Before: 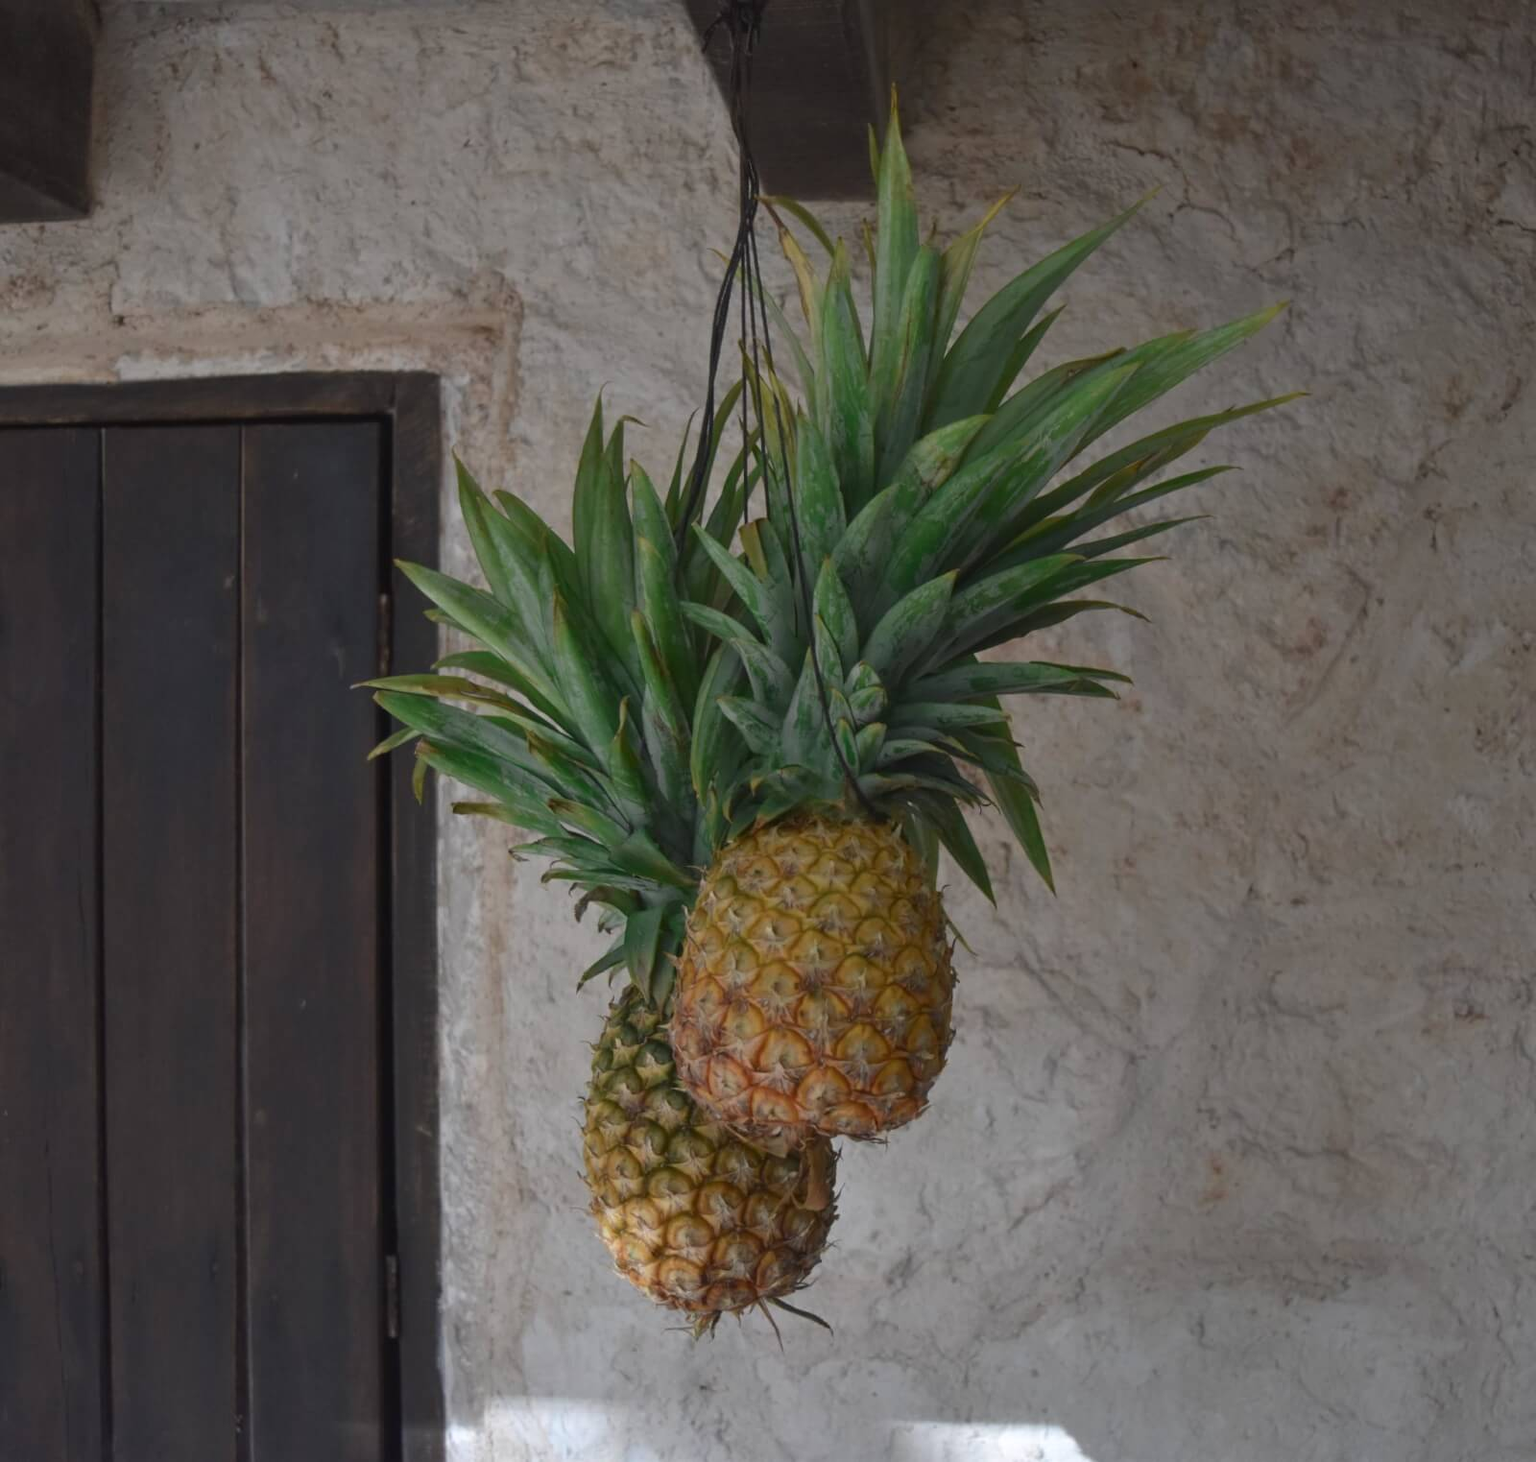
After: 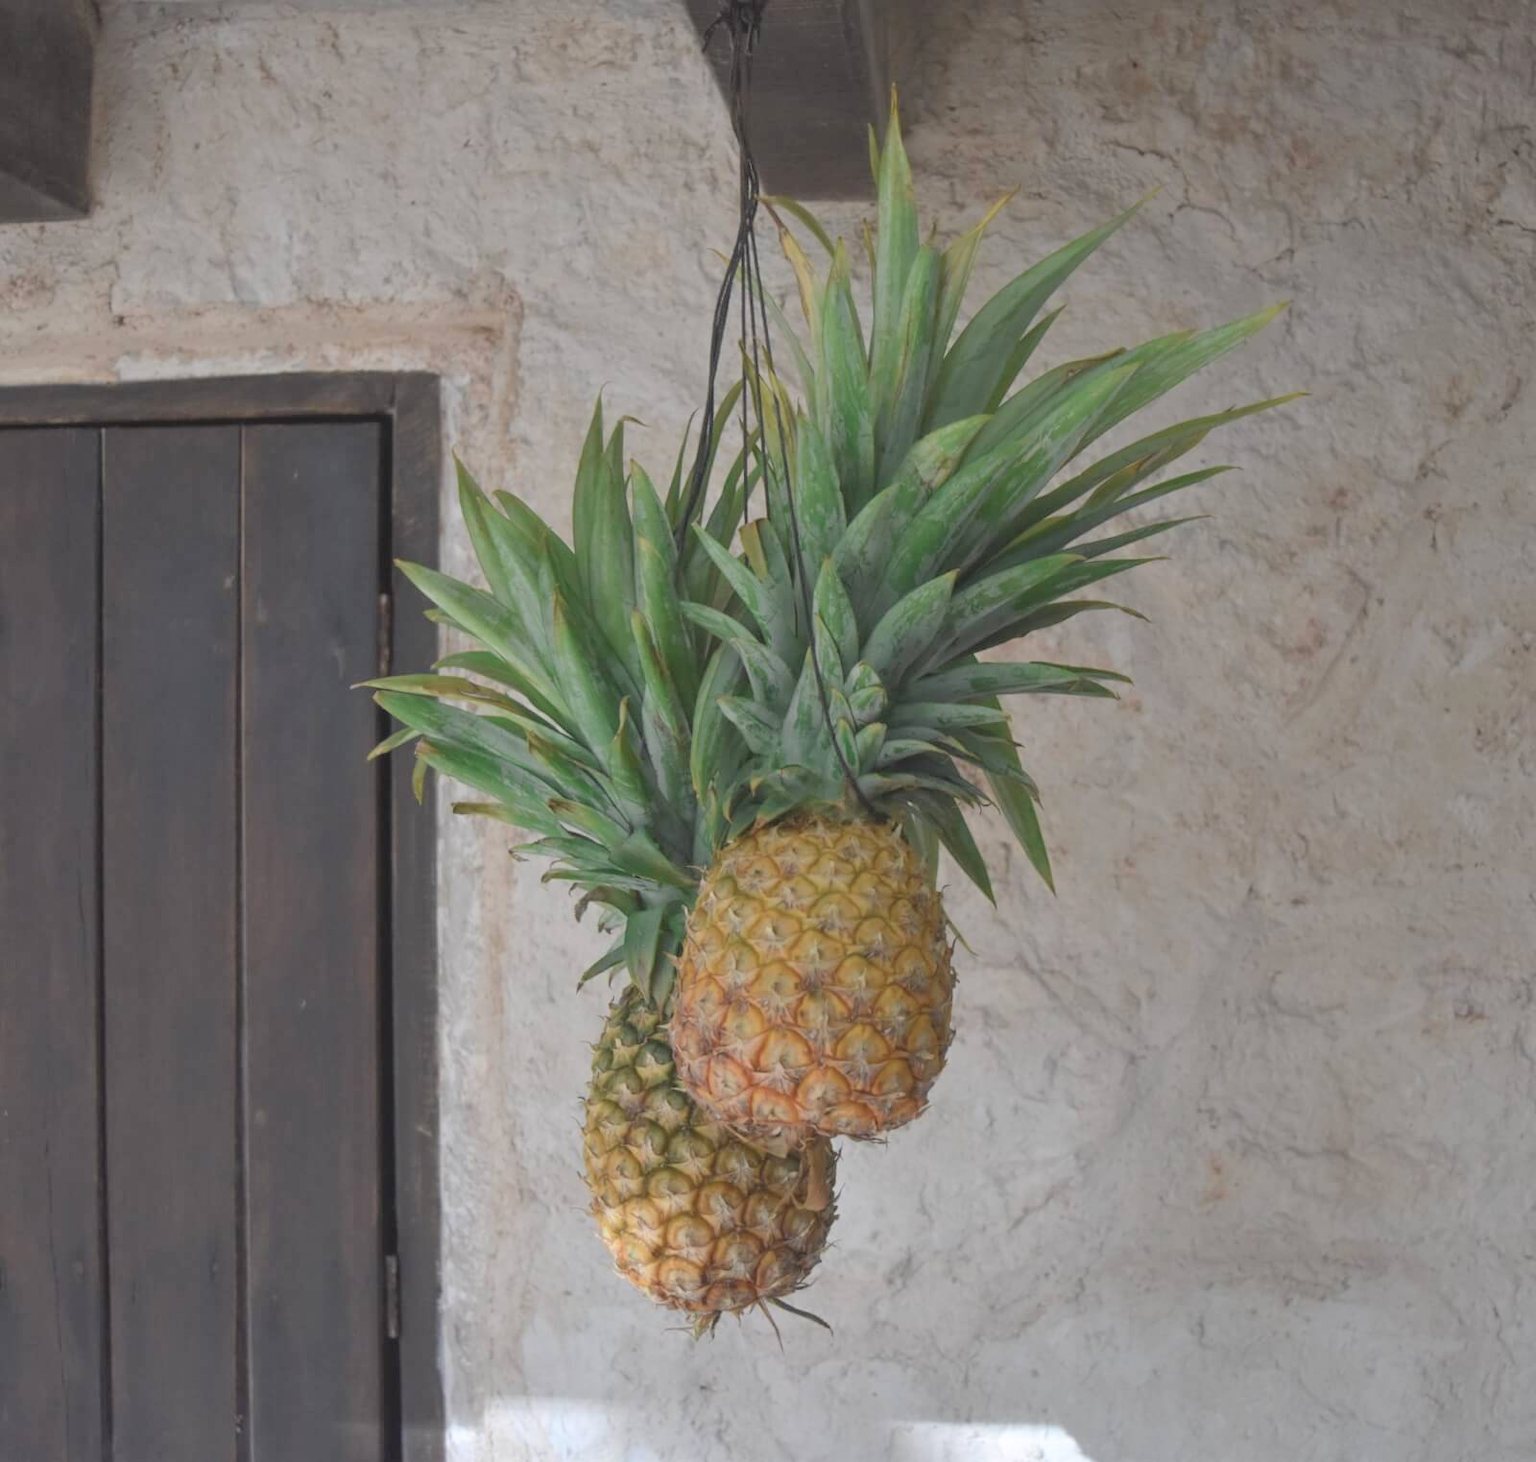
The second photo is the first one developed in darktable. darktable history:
contrast brightness saturation: brightness 0.284
shadows and highlights: shadows 20.31, highlights -20.51, soften with gaussian
